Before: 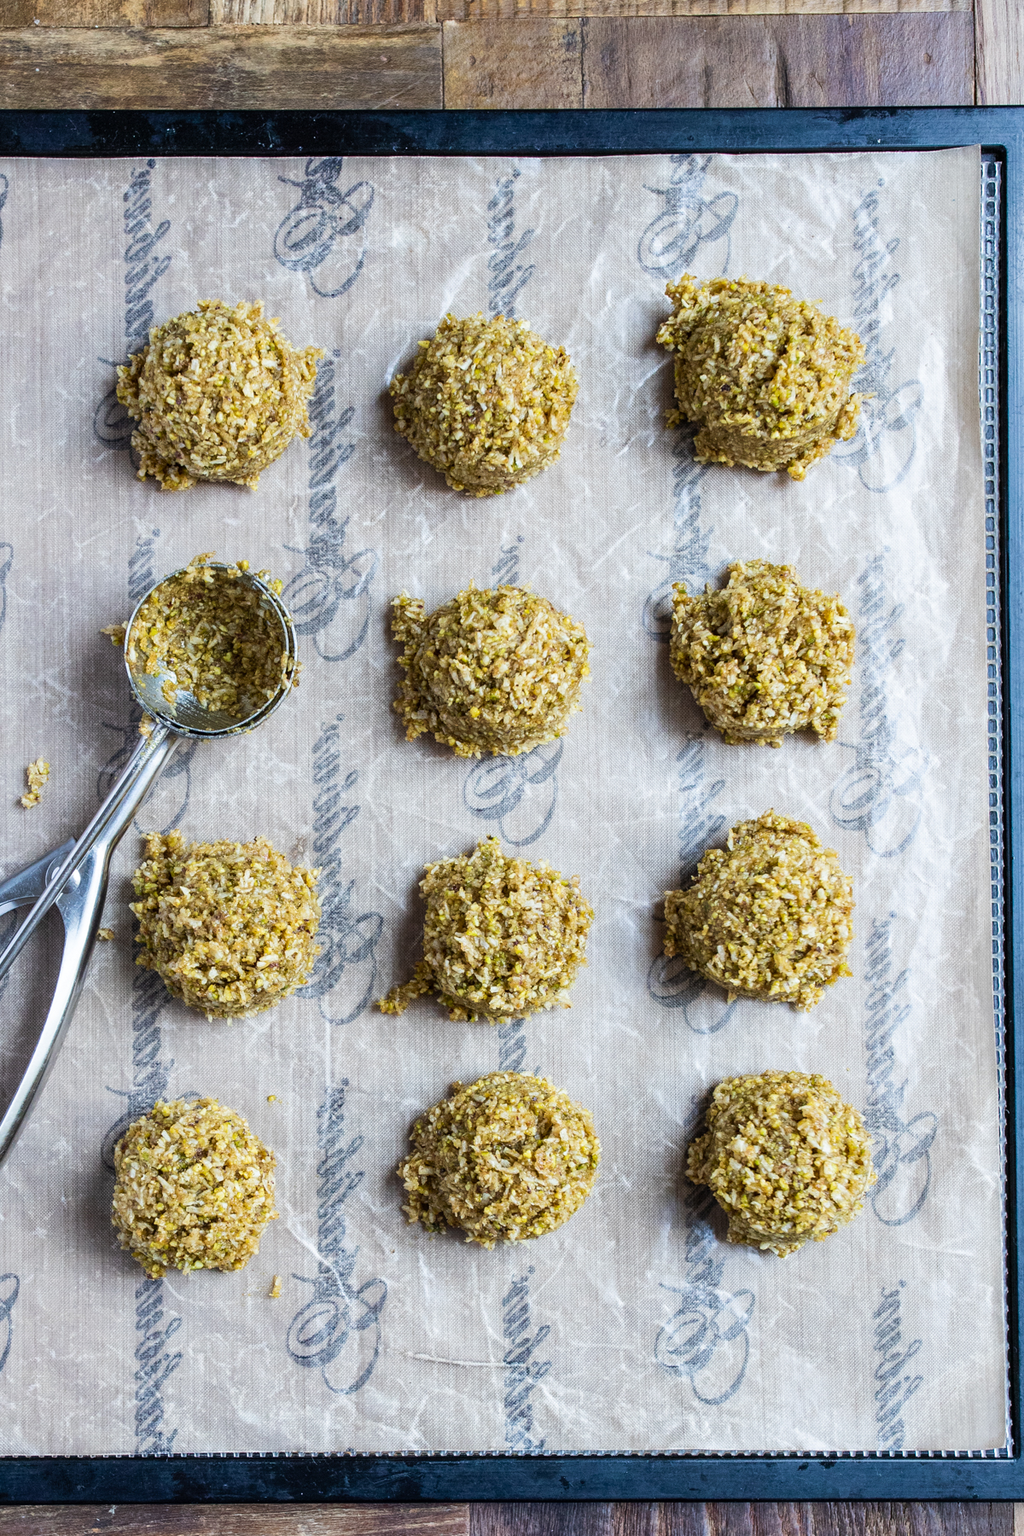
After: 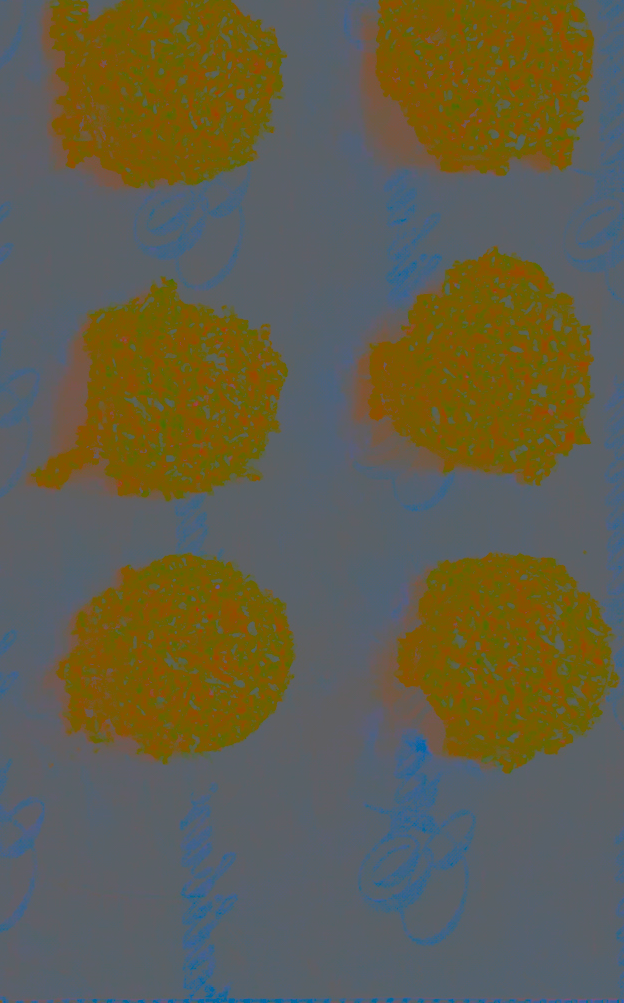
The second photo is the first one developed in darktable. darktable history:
exposure: exposure 0.201 EV, compensate exposure bias true, compensate highlight preservation false
crop: left 34.145%, top 38.959%, right 13.778%, bottom 5.302%
contrast brightness saturation: contrast -0.99, brightness -0.158, saturation 0.763
tone equalizer: -7 EV 0.16 EV, -6 EV 0.567 EV, -5 EV 1.12 EV, -4 EV 1.36 EV, -3 EV 1.14 EV, -2 EV 0.6 EV, -1 EV 0.156 EV
